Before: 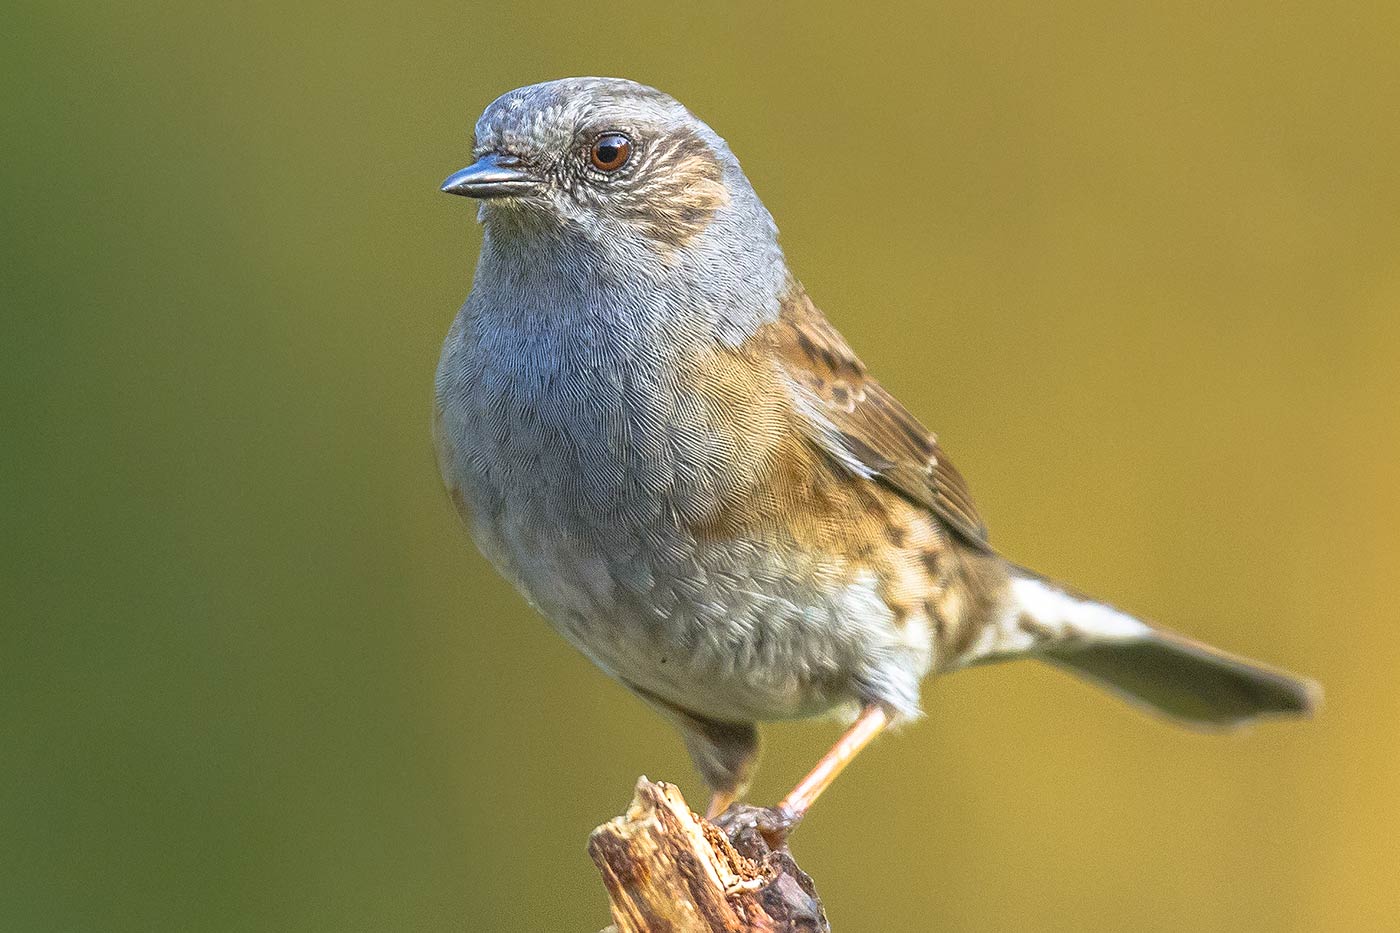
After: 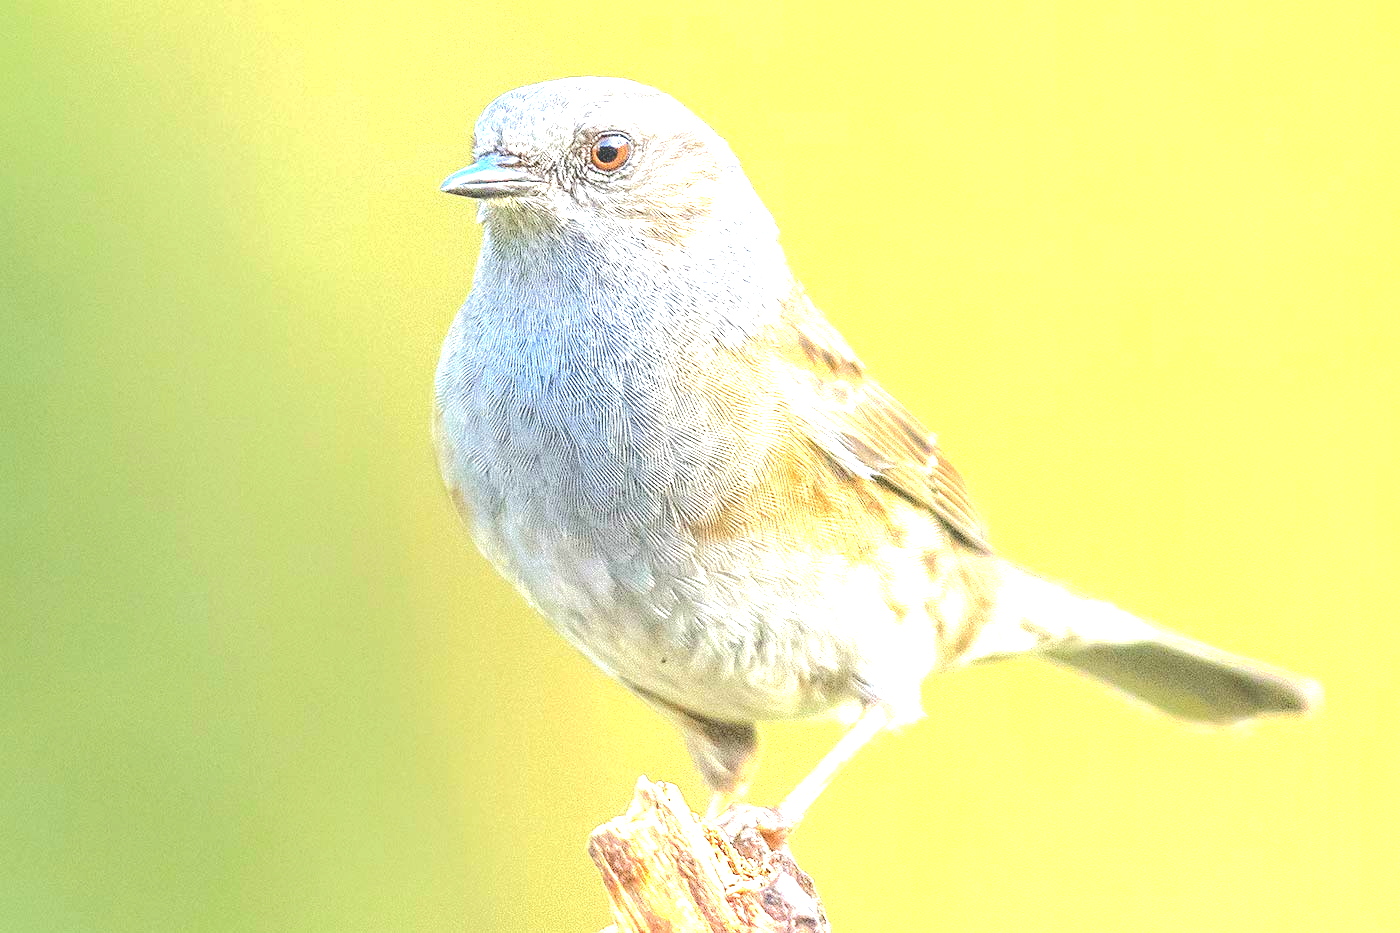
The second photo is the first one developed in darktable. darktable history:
tone equalizer: -8 EV -0.731 EV, -7 EV -0.717 EV, -6 EV -0.575 EV, -5 EV -0.416 EV, -3 EV 0.379 EV, -2 EV 0.6 EV, -1 EV 0.683 EV, +0 EV 0.772 EV
exposure: black level correction 0, exposure 1.404 EV, compensate exposure bias true, compensate highlight preservation false
tone curve: curves: ch0 [(0, 0) (0.003, 0.177) (0.011, 0.177) (0.025, 0.176) (0.044, 0.178) (0.069, 0.186) (0.1, 0.194) (0.136, 0.203) (0.177, 0.223) (0.224, 0.255) (0.277, 0.305) (0.335, 0.383) (0.399, 0.467) (0.468, 0.546) (0.543, 0.616) (0.623, 0.694) (0.709, 0.764) (0.801, 0.834) (0.898, 0.901) (1, 1)], color space Lab, independent channels, preserve colors none
